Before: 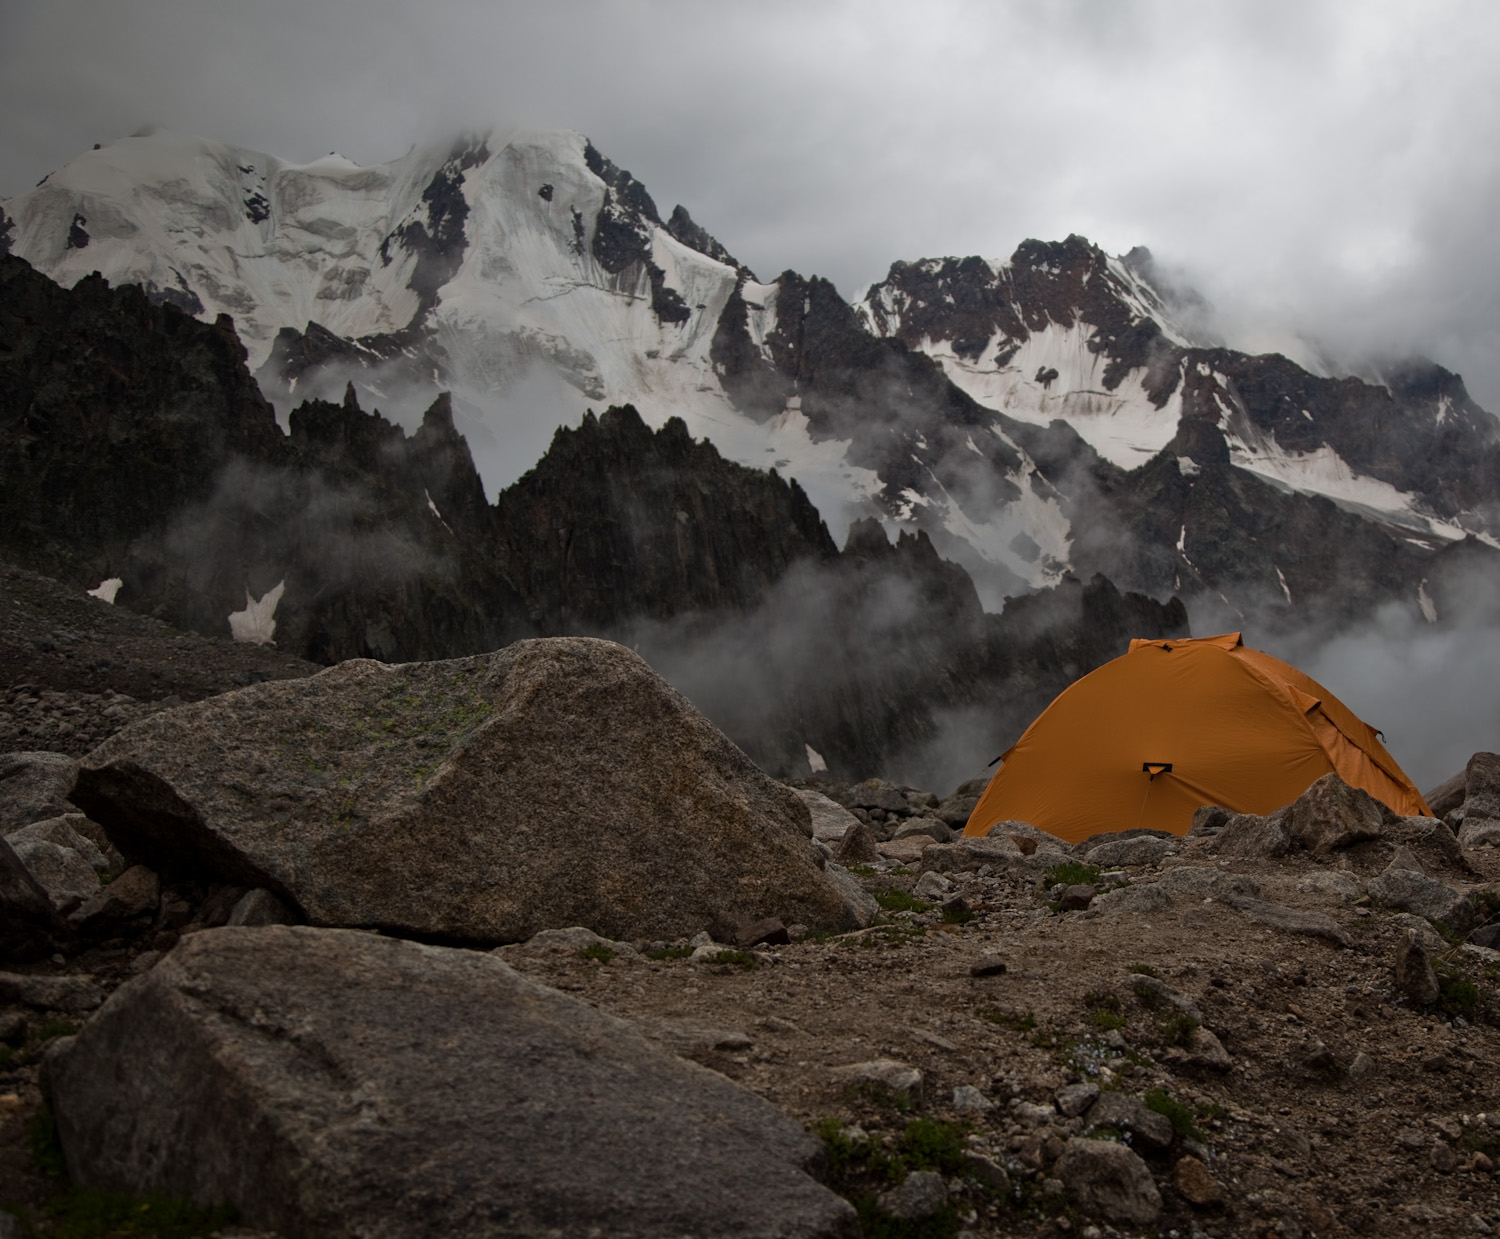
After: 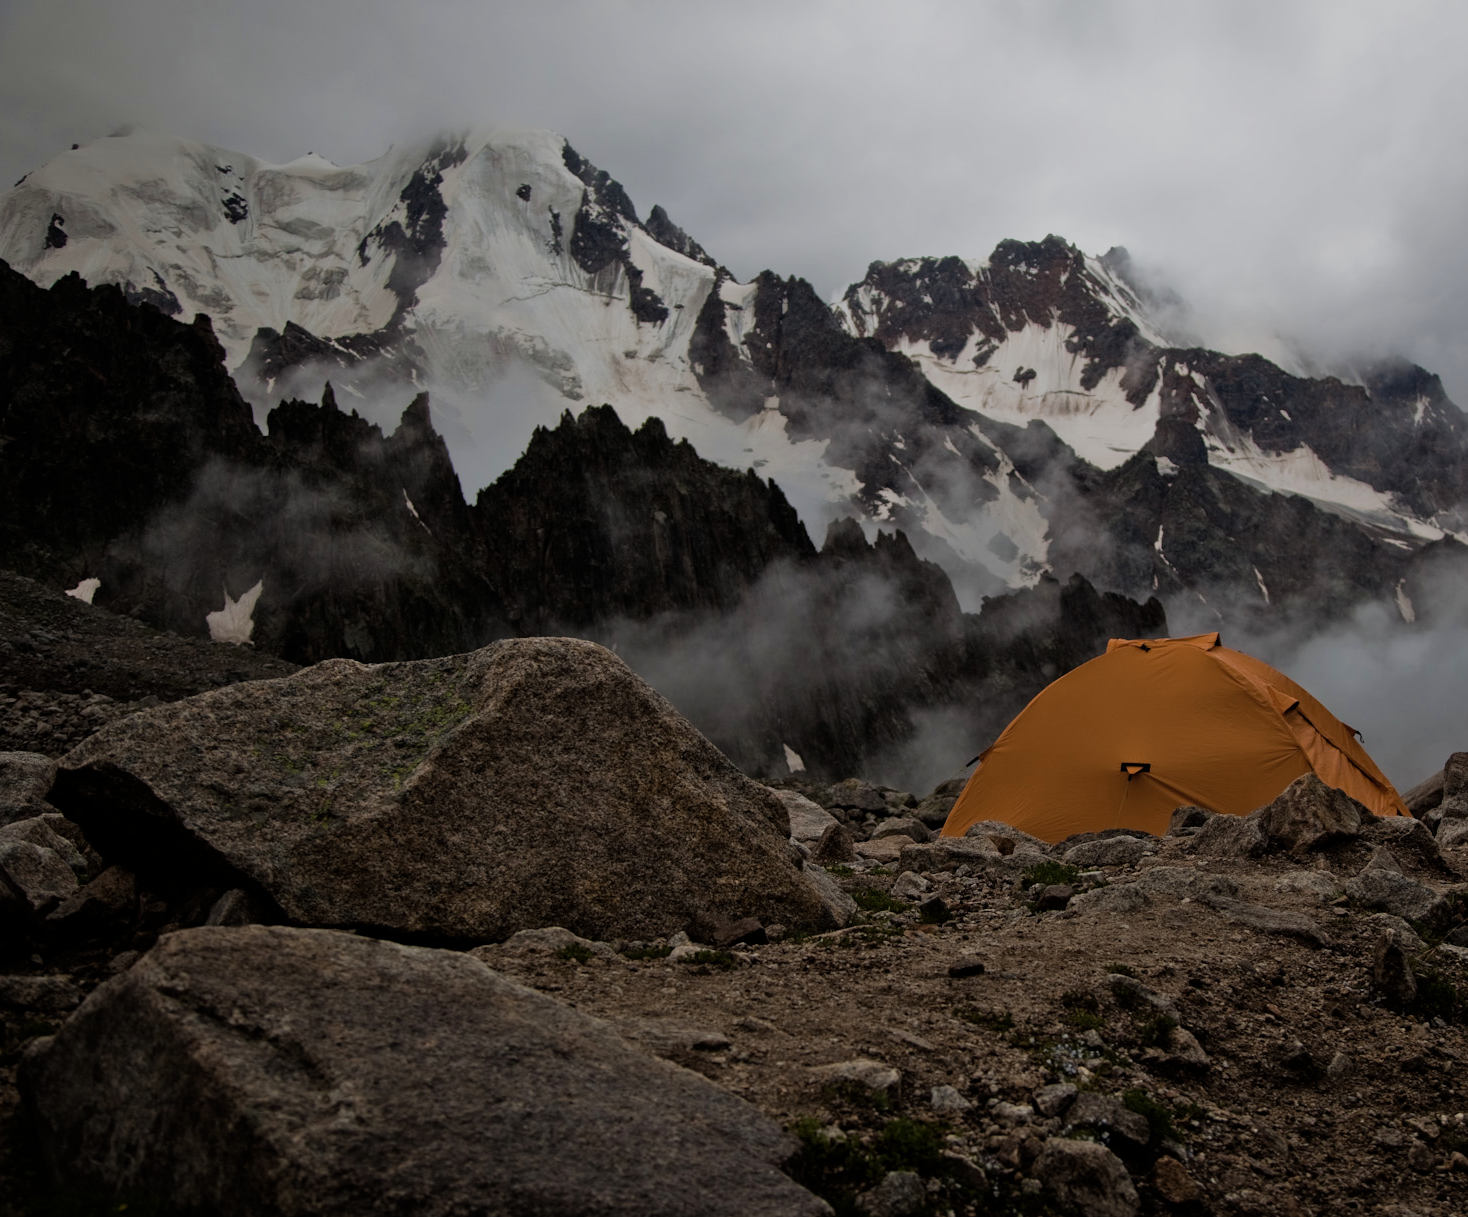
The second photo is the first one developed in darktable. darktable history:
tone equalizer: on, module defaults
filmic rgb: black relative exposure -7.65 EV, white relative exposure 4.56 EV, hardness 3.61
velvia: on, module defaults
crop and rotate: left 1.501%, right 0.631%, bottom 1.746%
contrast brightness saturation: saturation -0.056
